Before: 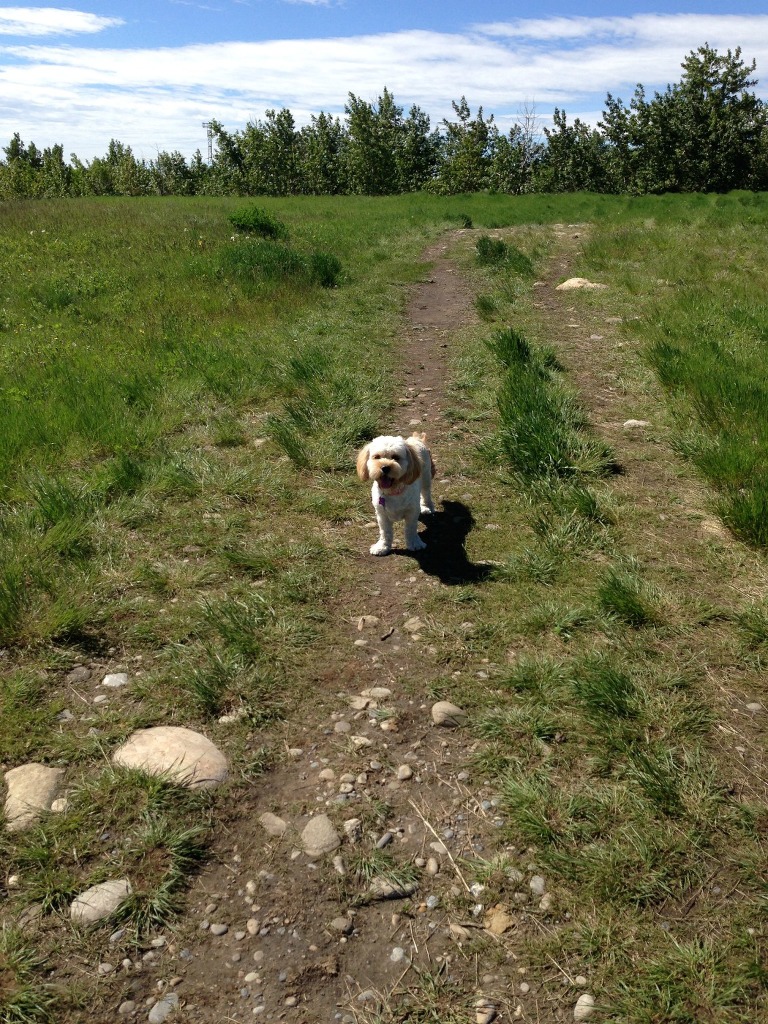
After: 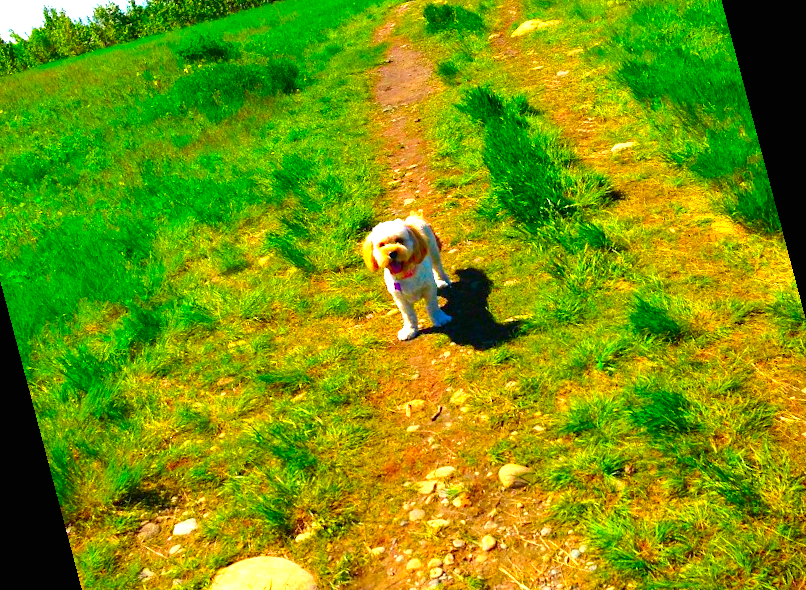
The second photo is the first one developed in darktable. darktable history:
rotate and perspective: rotation -14.8°, crop left 0.1, crop right 0.903, crop top 0.25, crop bottom 0.748
exposure: black level correction 0, exposure 1.388 EV, compensate exposure bias true, compensate highlight preservation false
color balance: output saturation 110%
color correction: saturation 3
